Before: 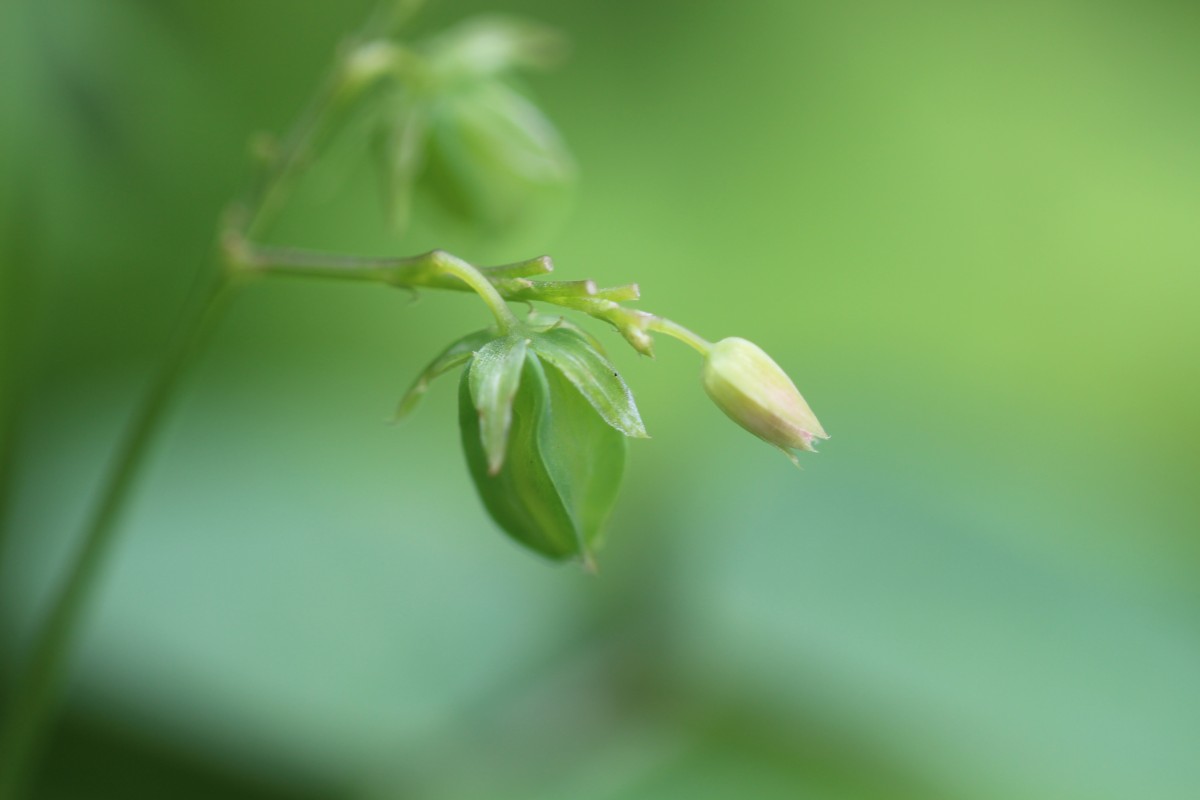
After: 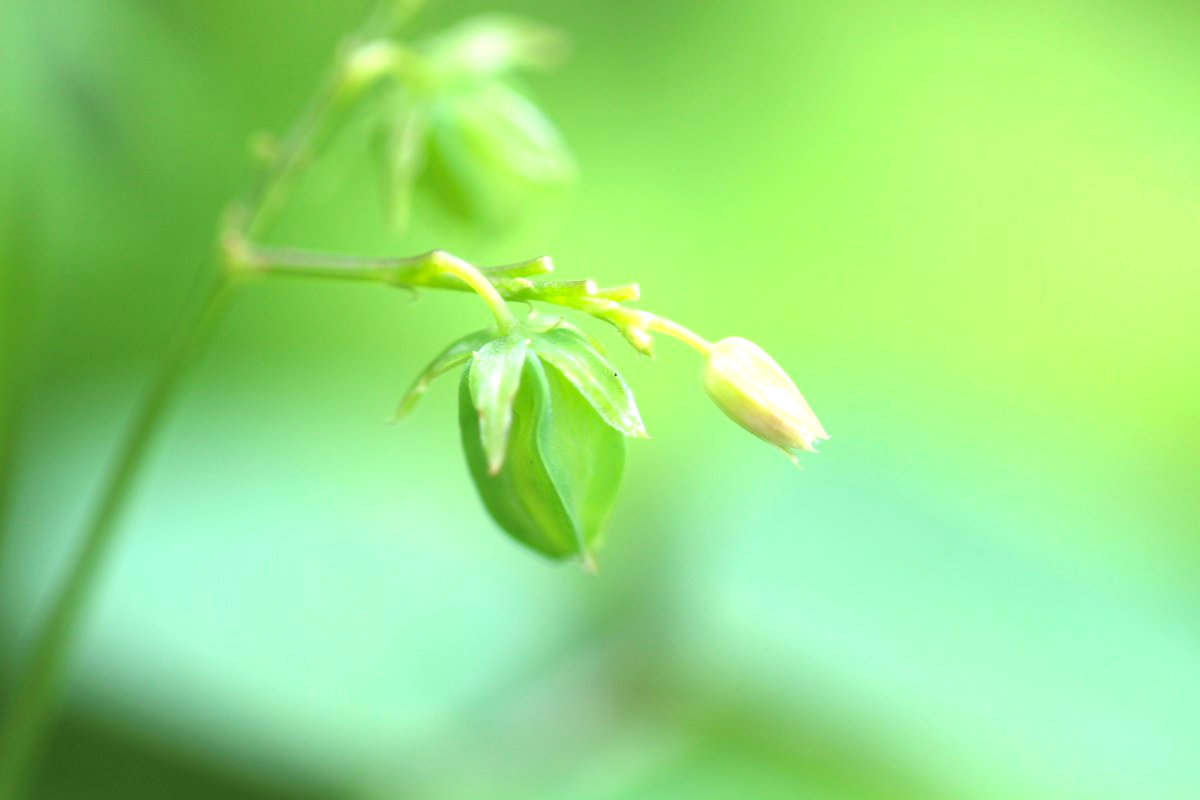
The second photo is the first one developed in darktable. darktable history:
exposure: black level correction 0, exposure 1.1 EV, compensate exposure bias true, compensate highlight preservation false
contrast brightness saturation: contrast 0.07, brightness 0.08, saturation 0.18
